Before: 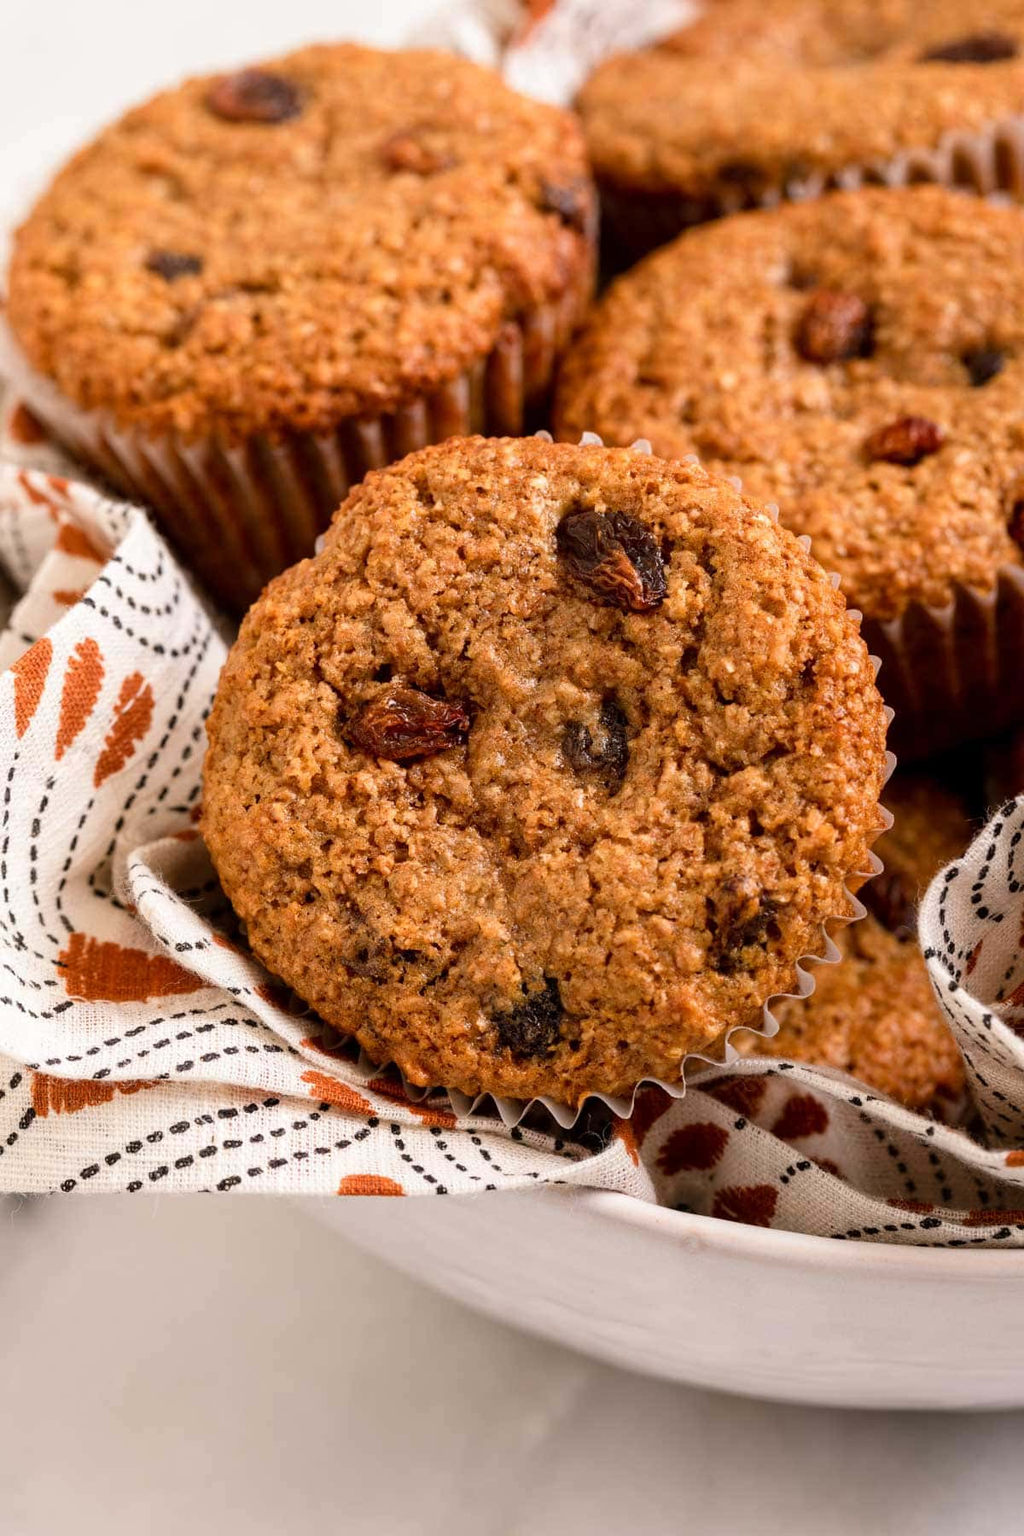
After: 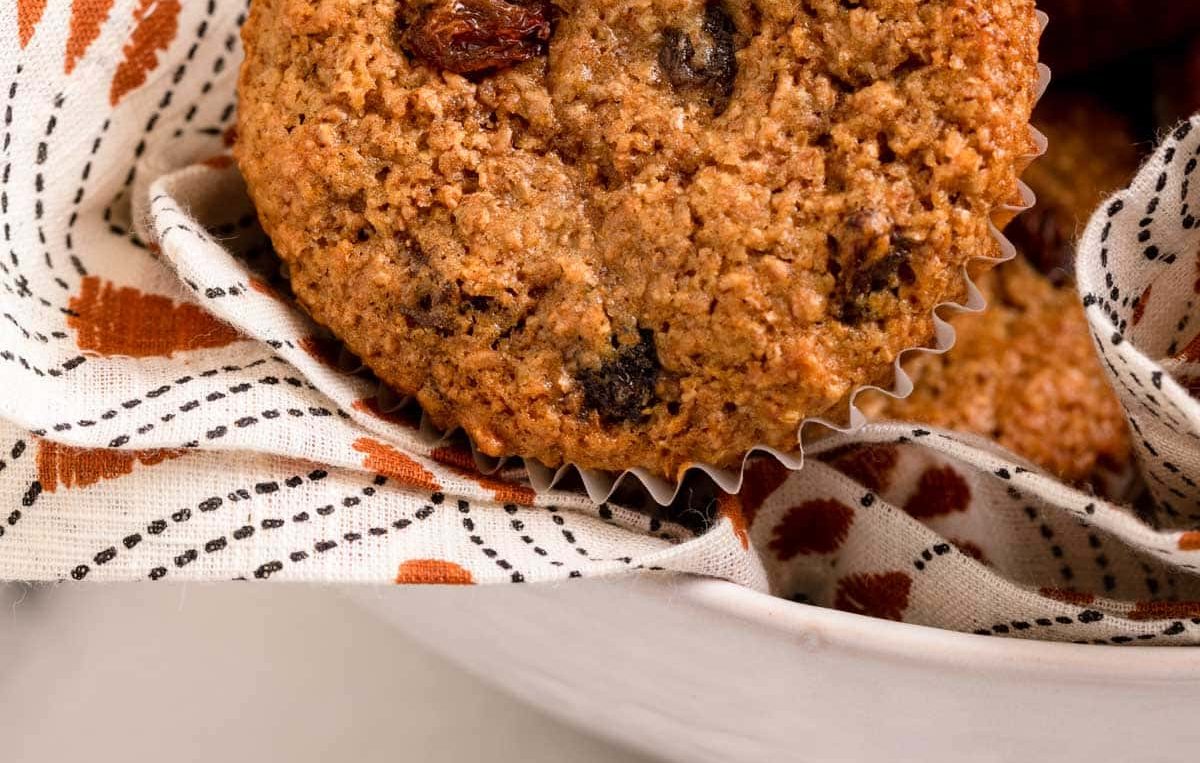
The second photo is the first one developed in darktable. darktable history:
crop: top 45.402%, bottom 12.184%
